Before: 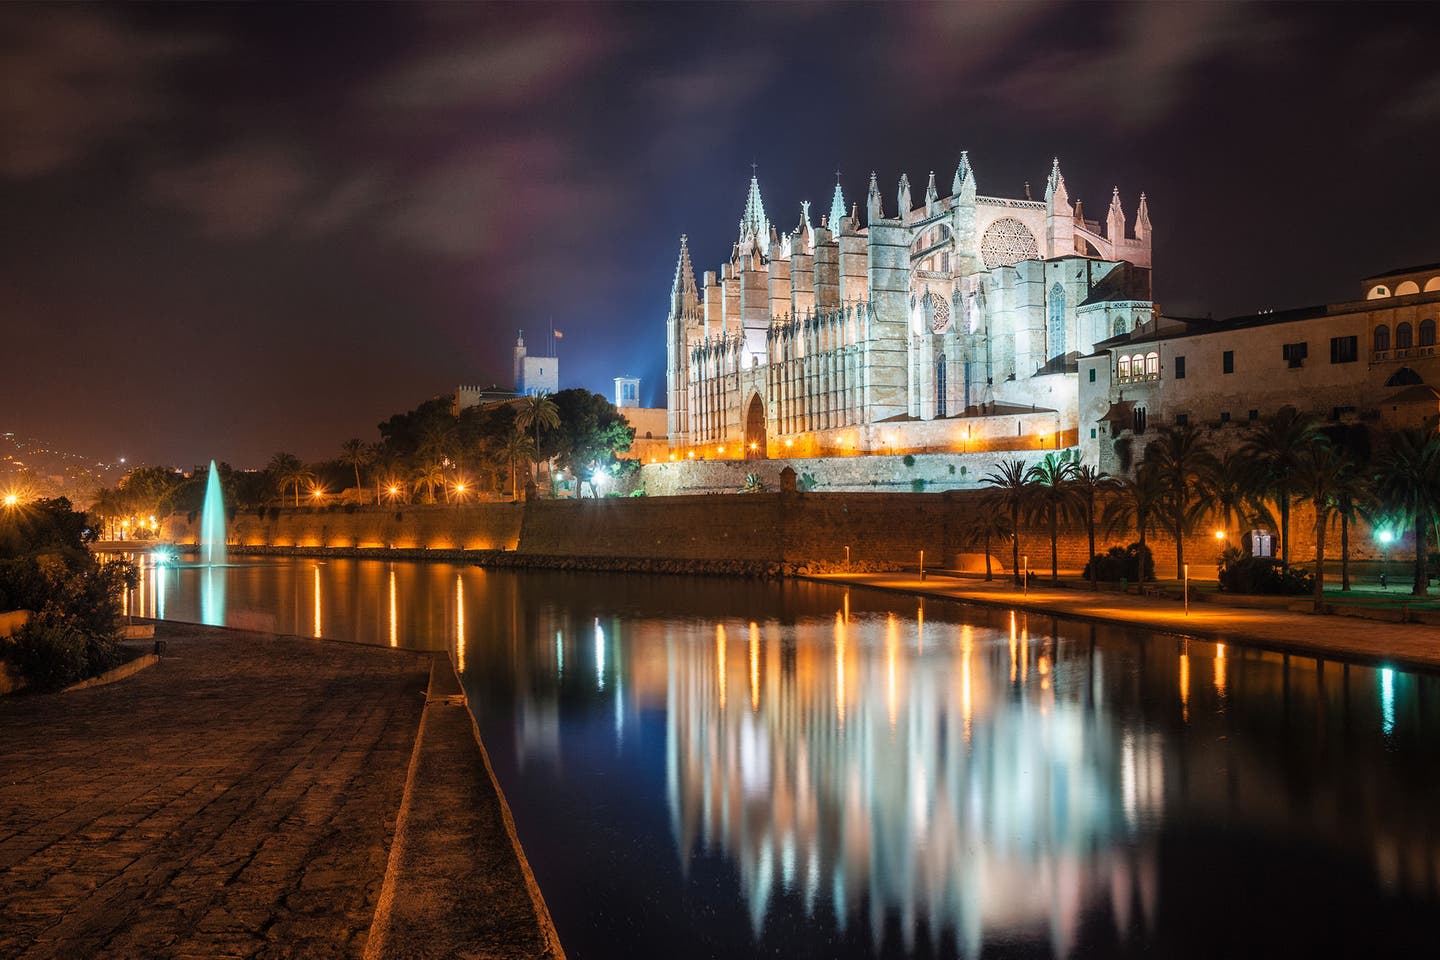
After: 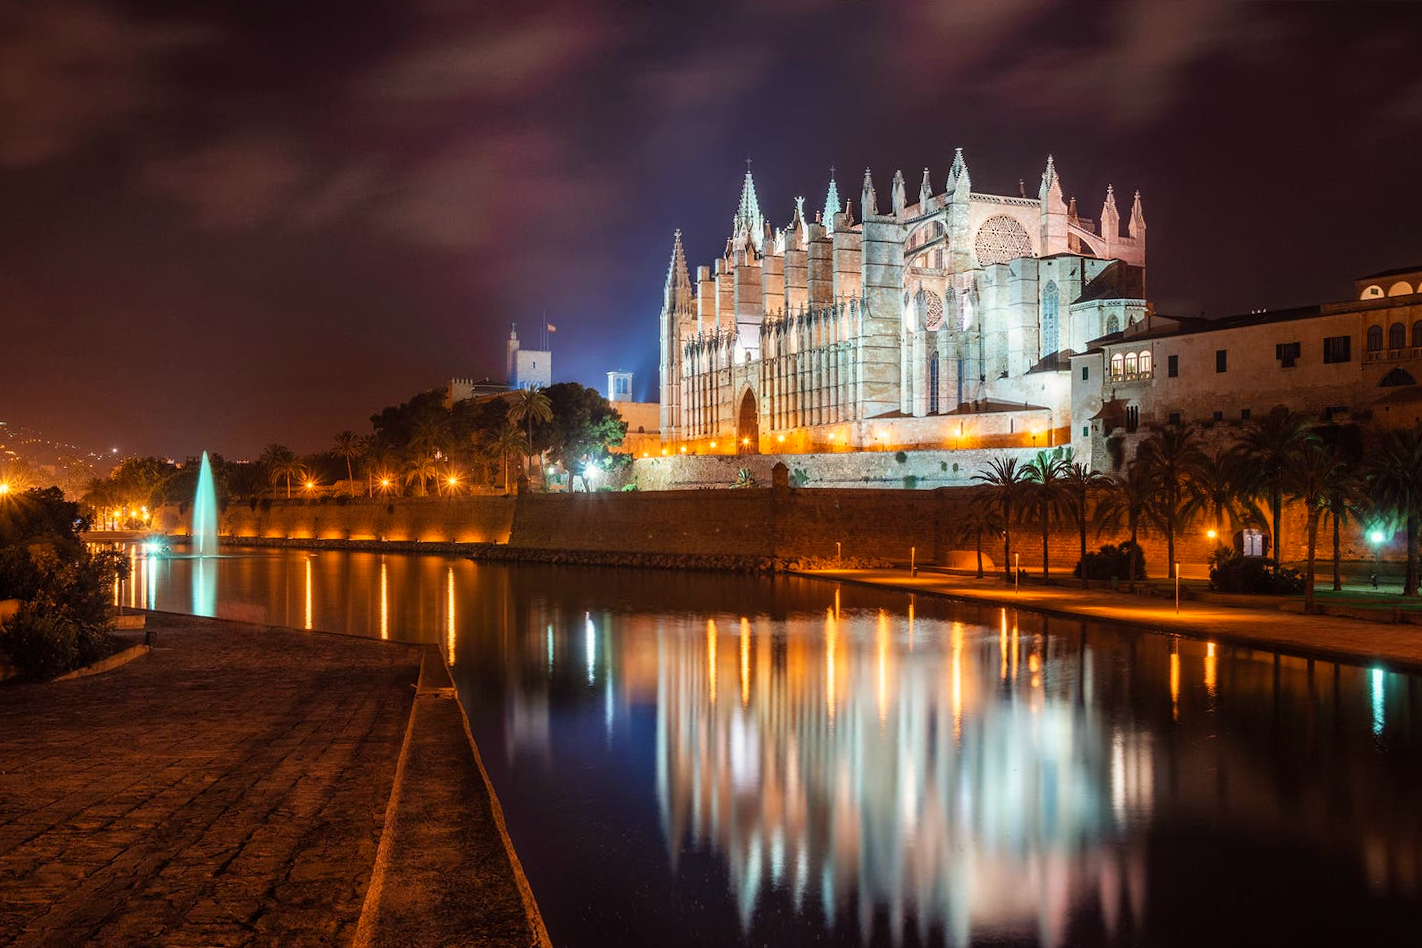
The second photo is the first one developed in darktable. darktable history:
color balance rgb: power › chroma 1.565%, power › hue 26.57°, perceptual saturation grading › global saturation 0.091%, global vibrance 20%
crop and rotate: angle -0.464°
